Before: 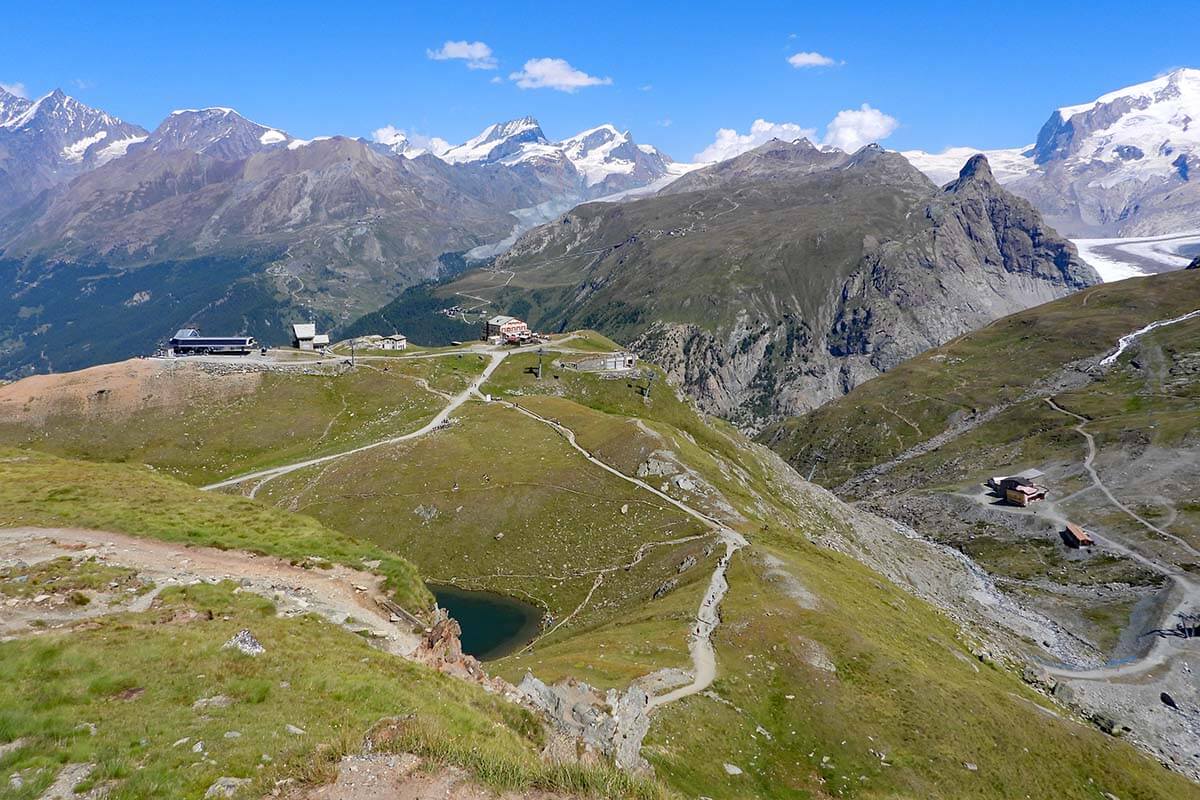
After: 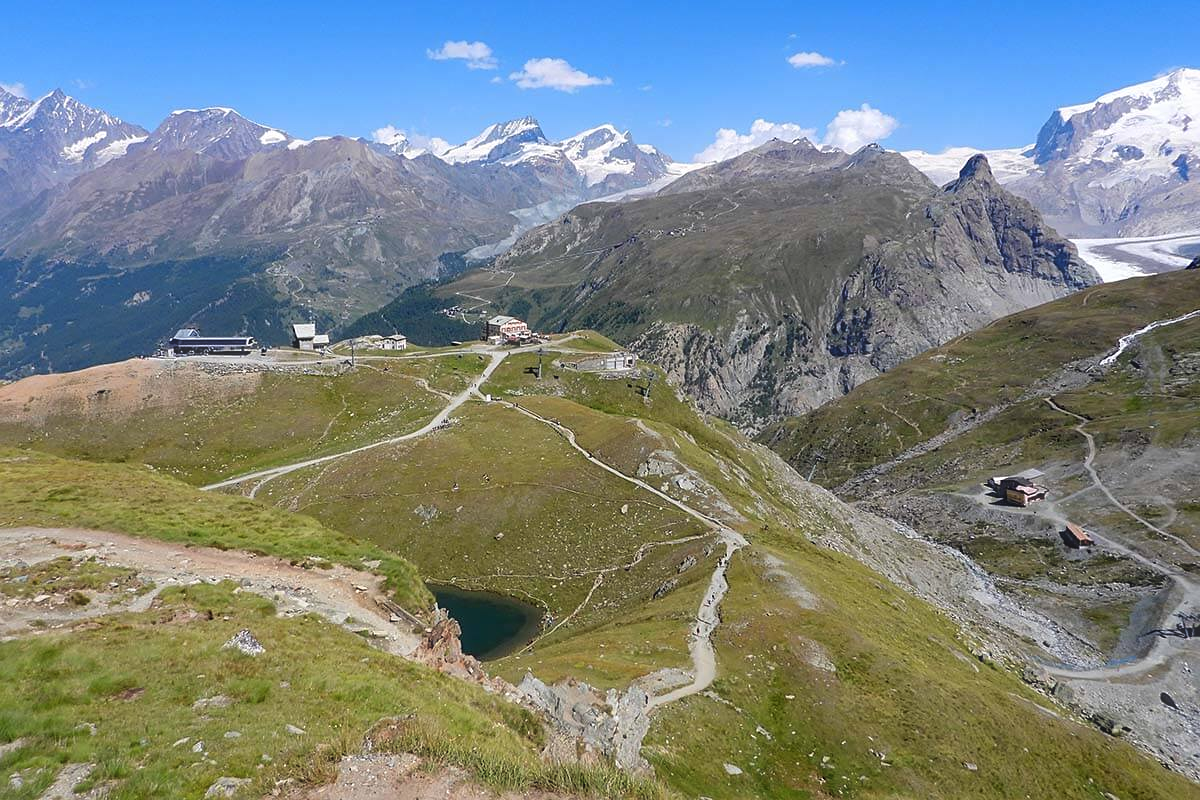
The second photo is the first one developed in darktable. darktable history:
sharpen: amount 0.202
haze removal: strength -0.055, compatibility mode true, adaptive false
